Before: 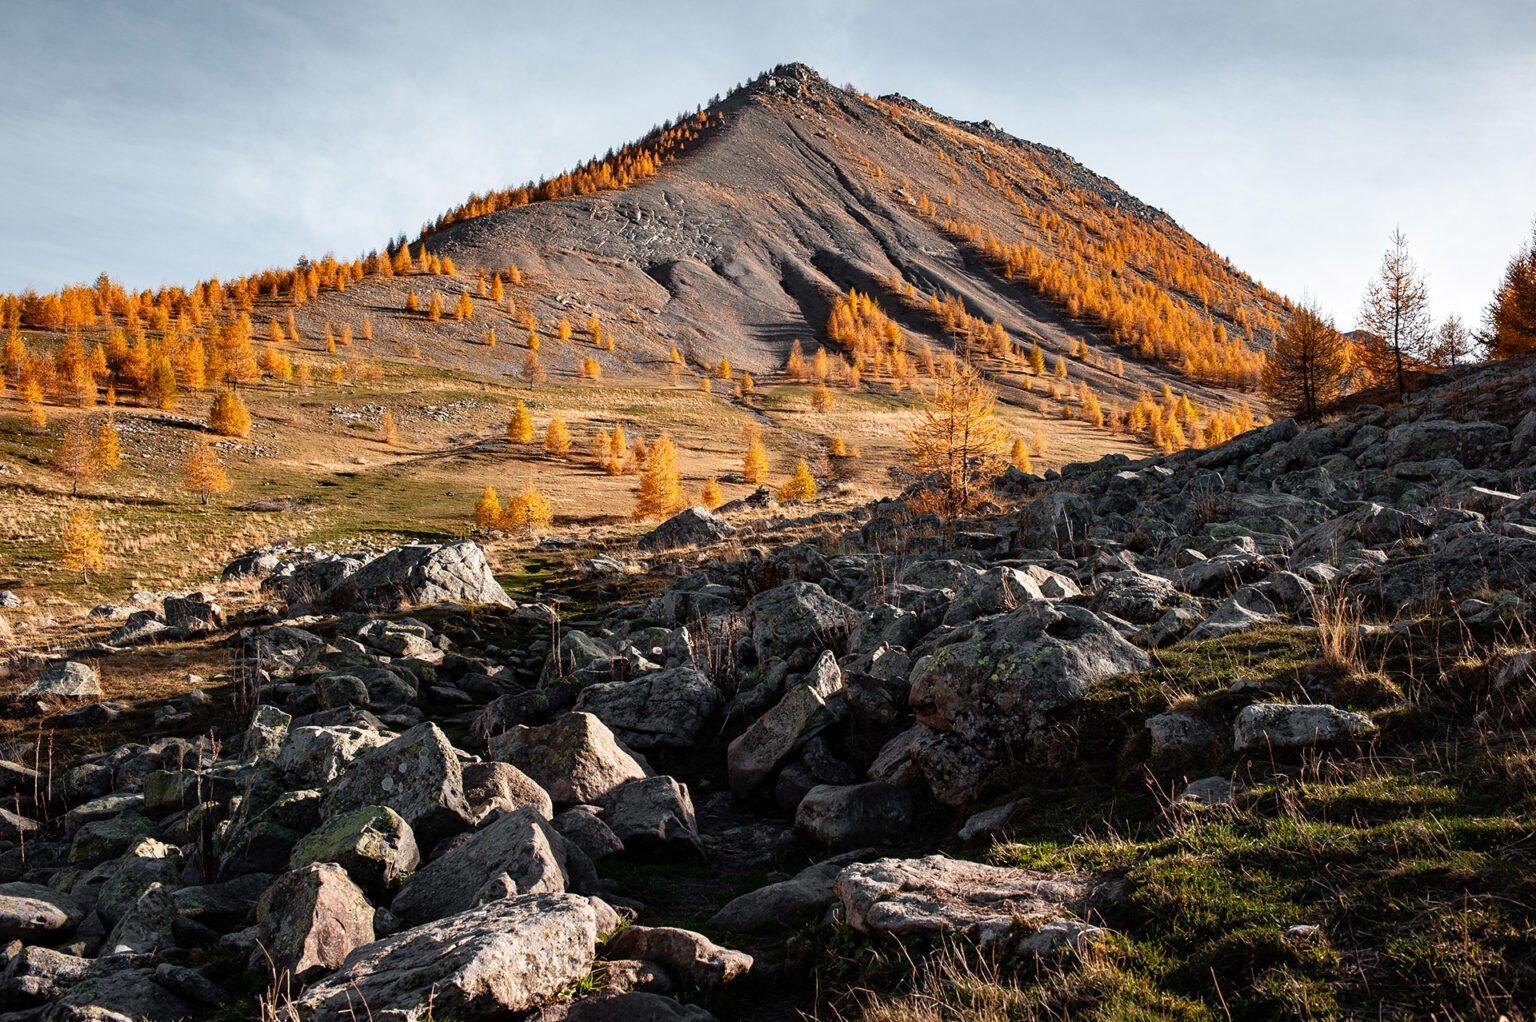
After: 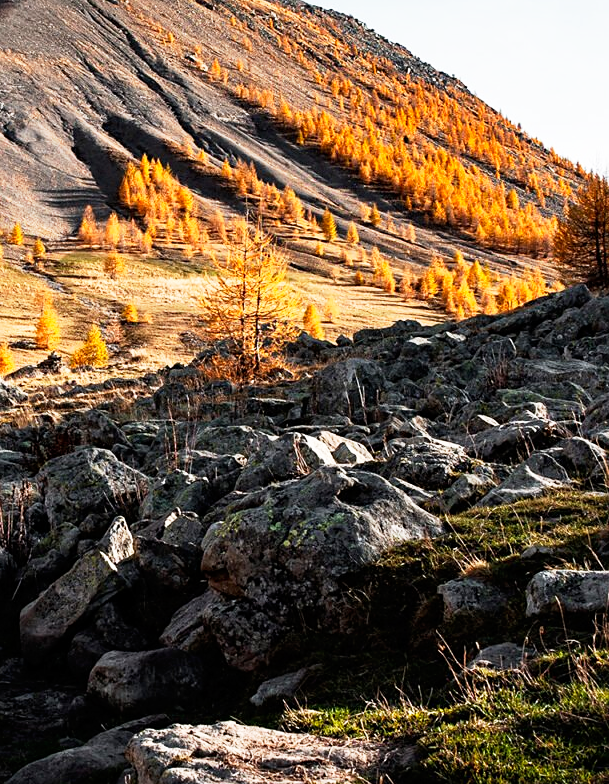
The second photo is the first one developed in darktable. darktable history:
base curve: curves: ch0 [(0, 0) (0.005, 0.002) (0.193, 0.295) (0.399, 0.664) (0.75, 0.928) (1, 1)], preserve colors none
crop: left 46.128%, top 13.181%, right 14.186%, bottom 10.023%
sharpen: amount 0.215
